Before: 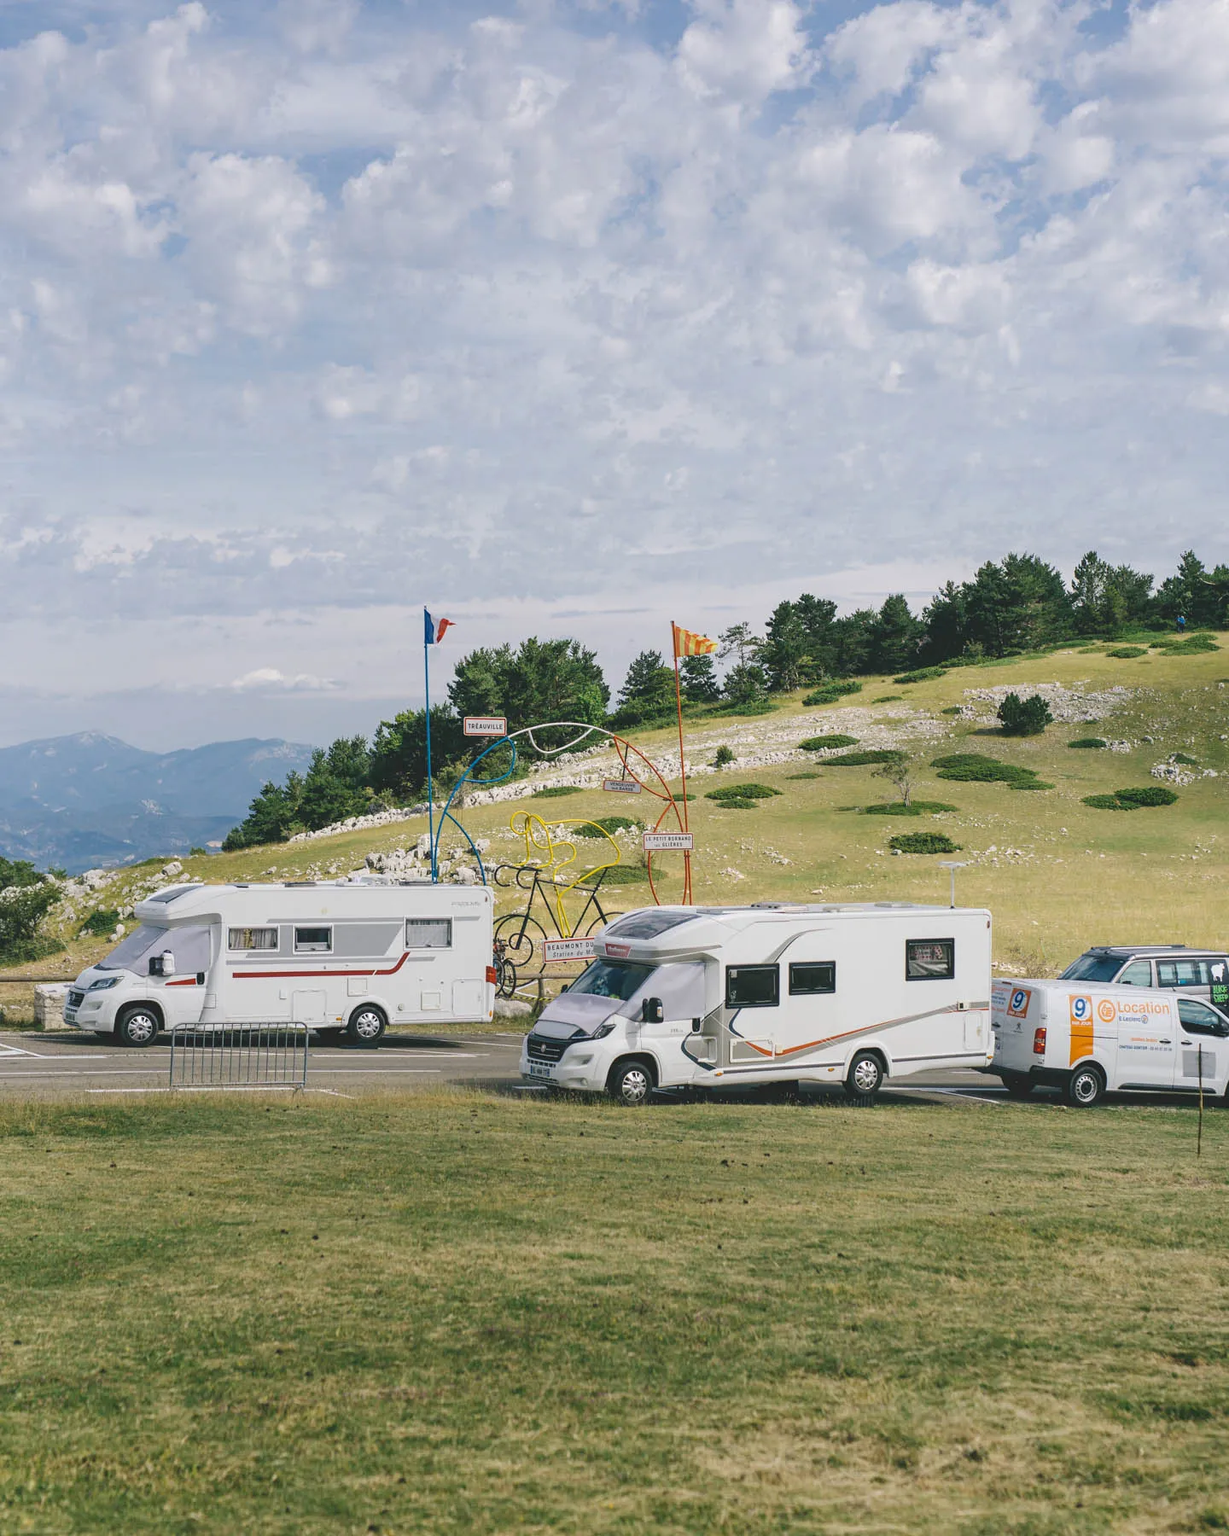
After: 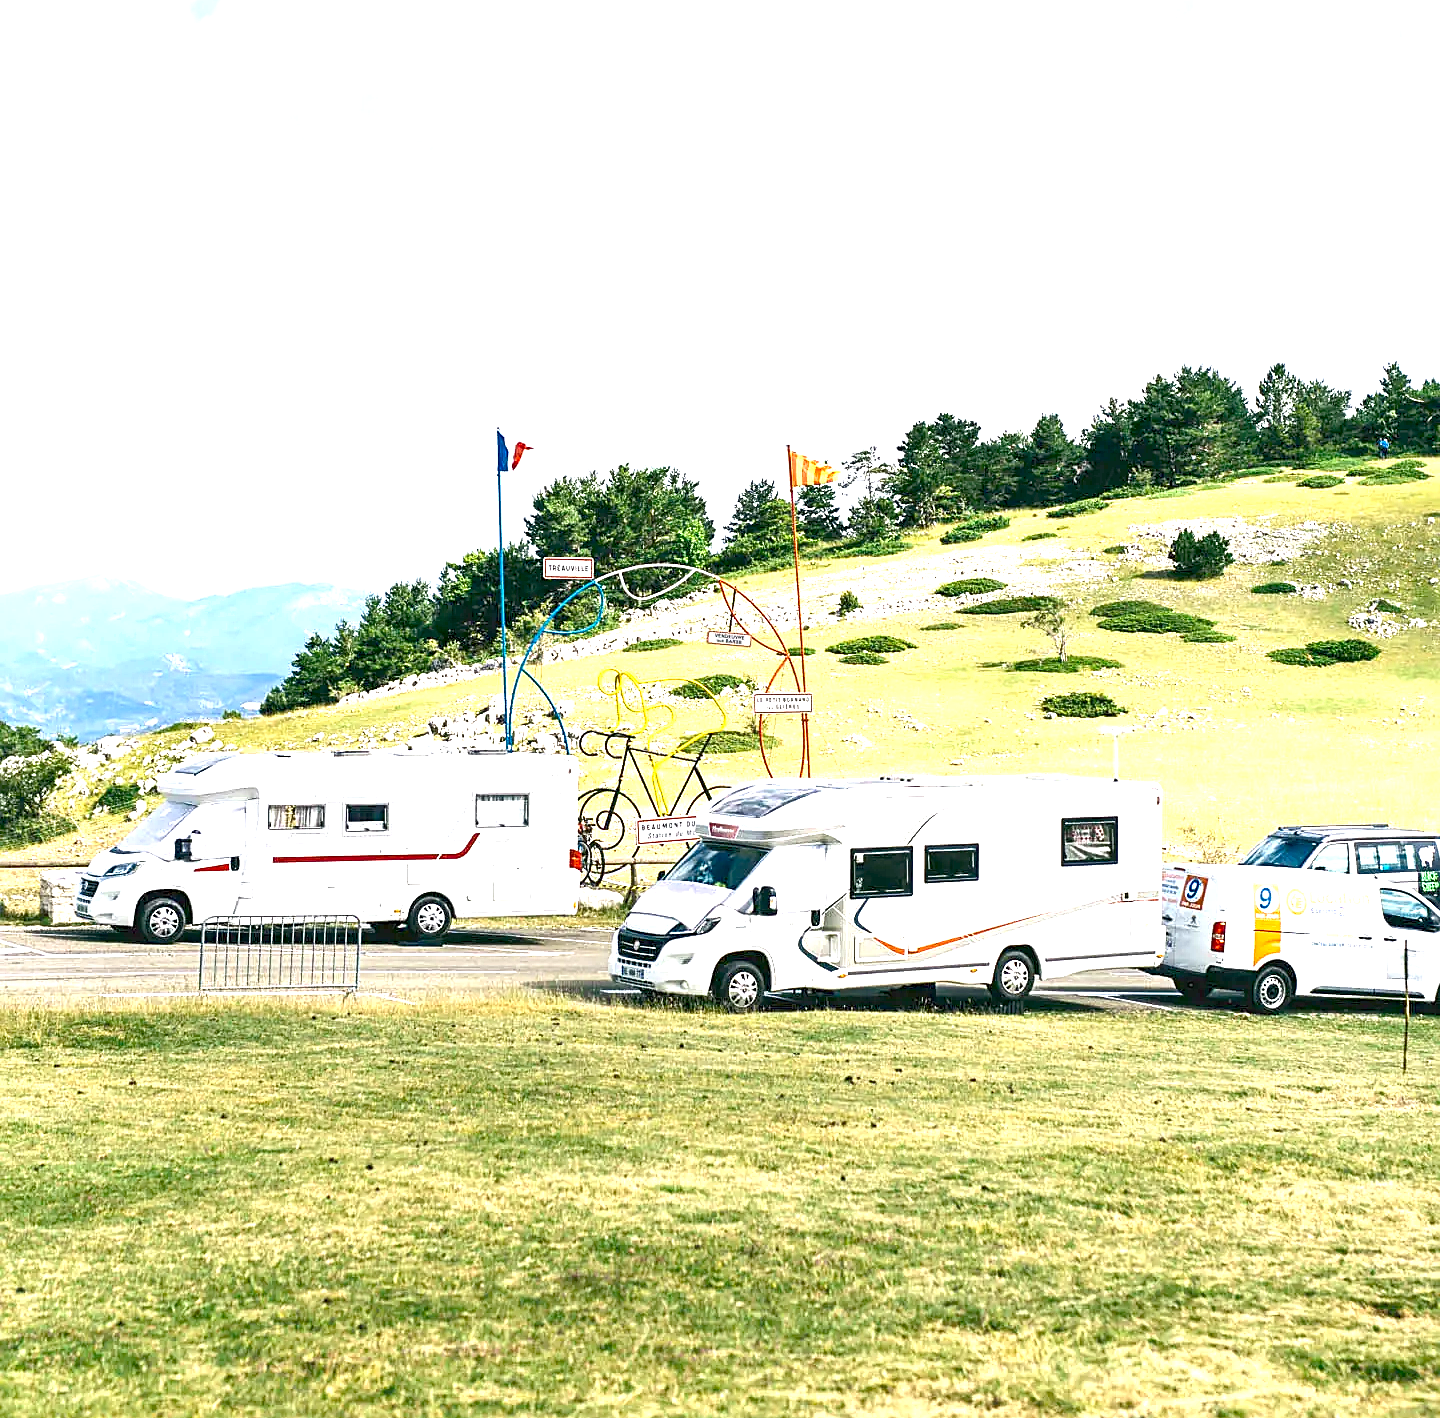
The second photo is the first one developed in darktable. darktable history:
exposure: black level correction 0.015, exposure 1.78 EV, compensate exposure bias true, compensate highlight preservation false
shadows and highlights: shadows 37.31, highlights -26.79, soften with gaussian
crop and rotate: top 15.731%, bottom 5.488%
sharpen: on, module defaults
